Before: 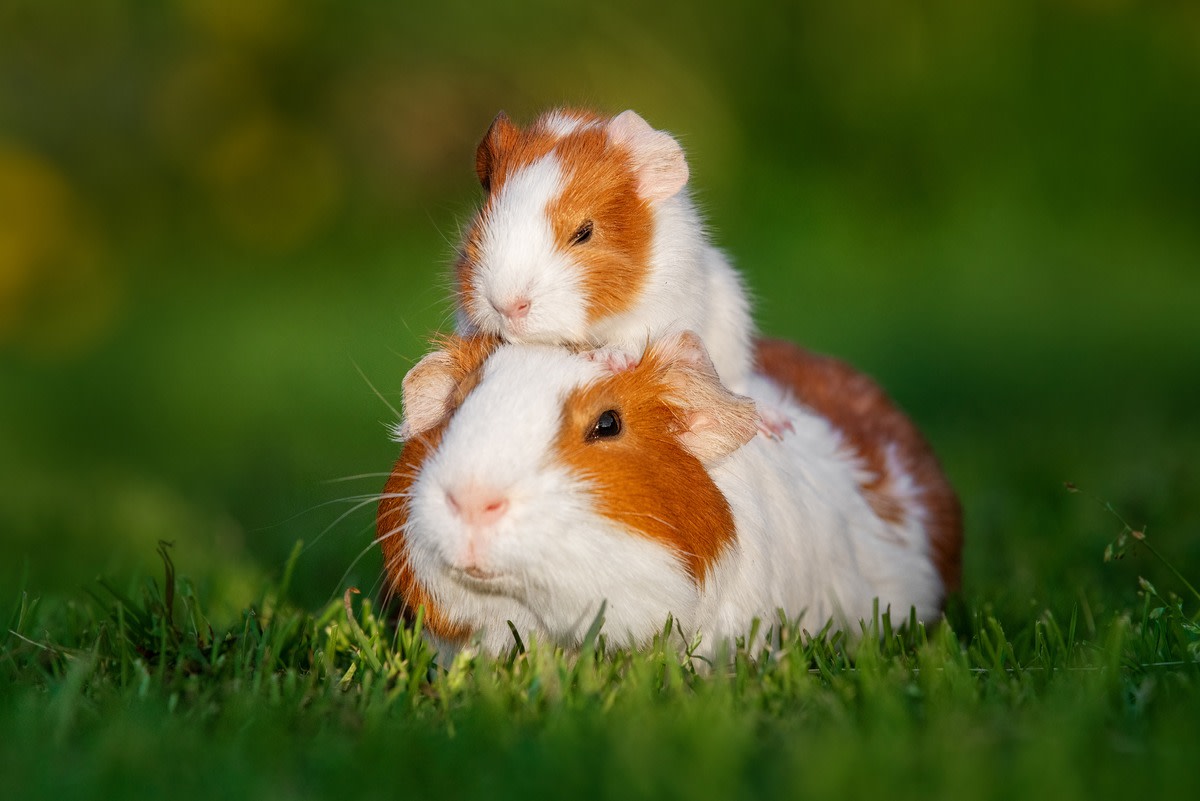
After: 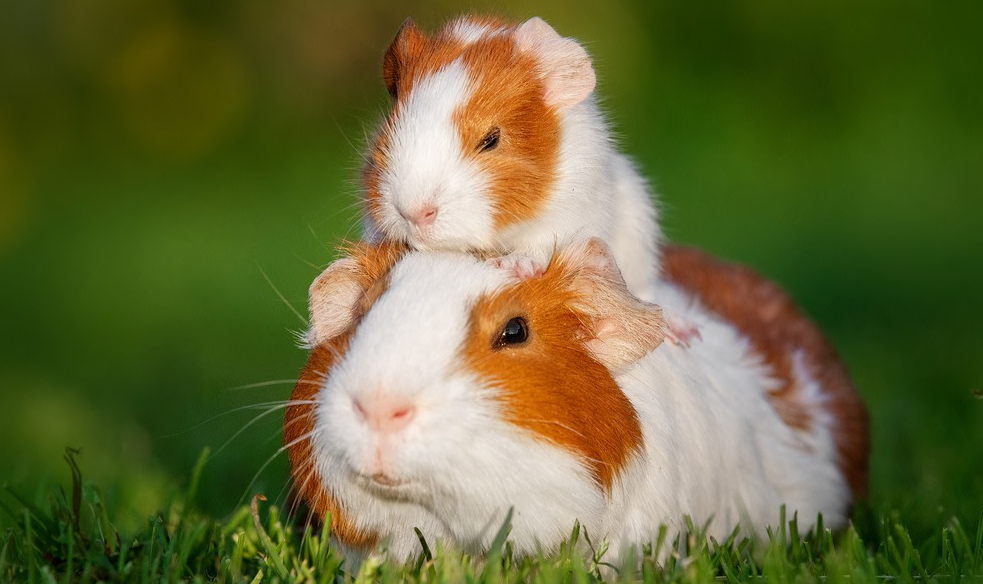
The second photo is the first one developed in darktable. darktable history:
crop: left 7.832%, top 11.67%, right 10.247%, bottom 15.399%
